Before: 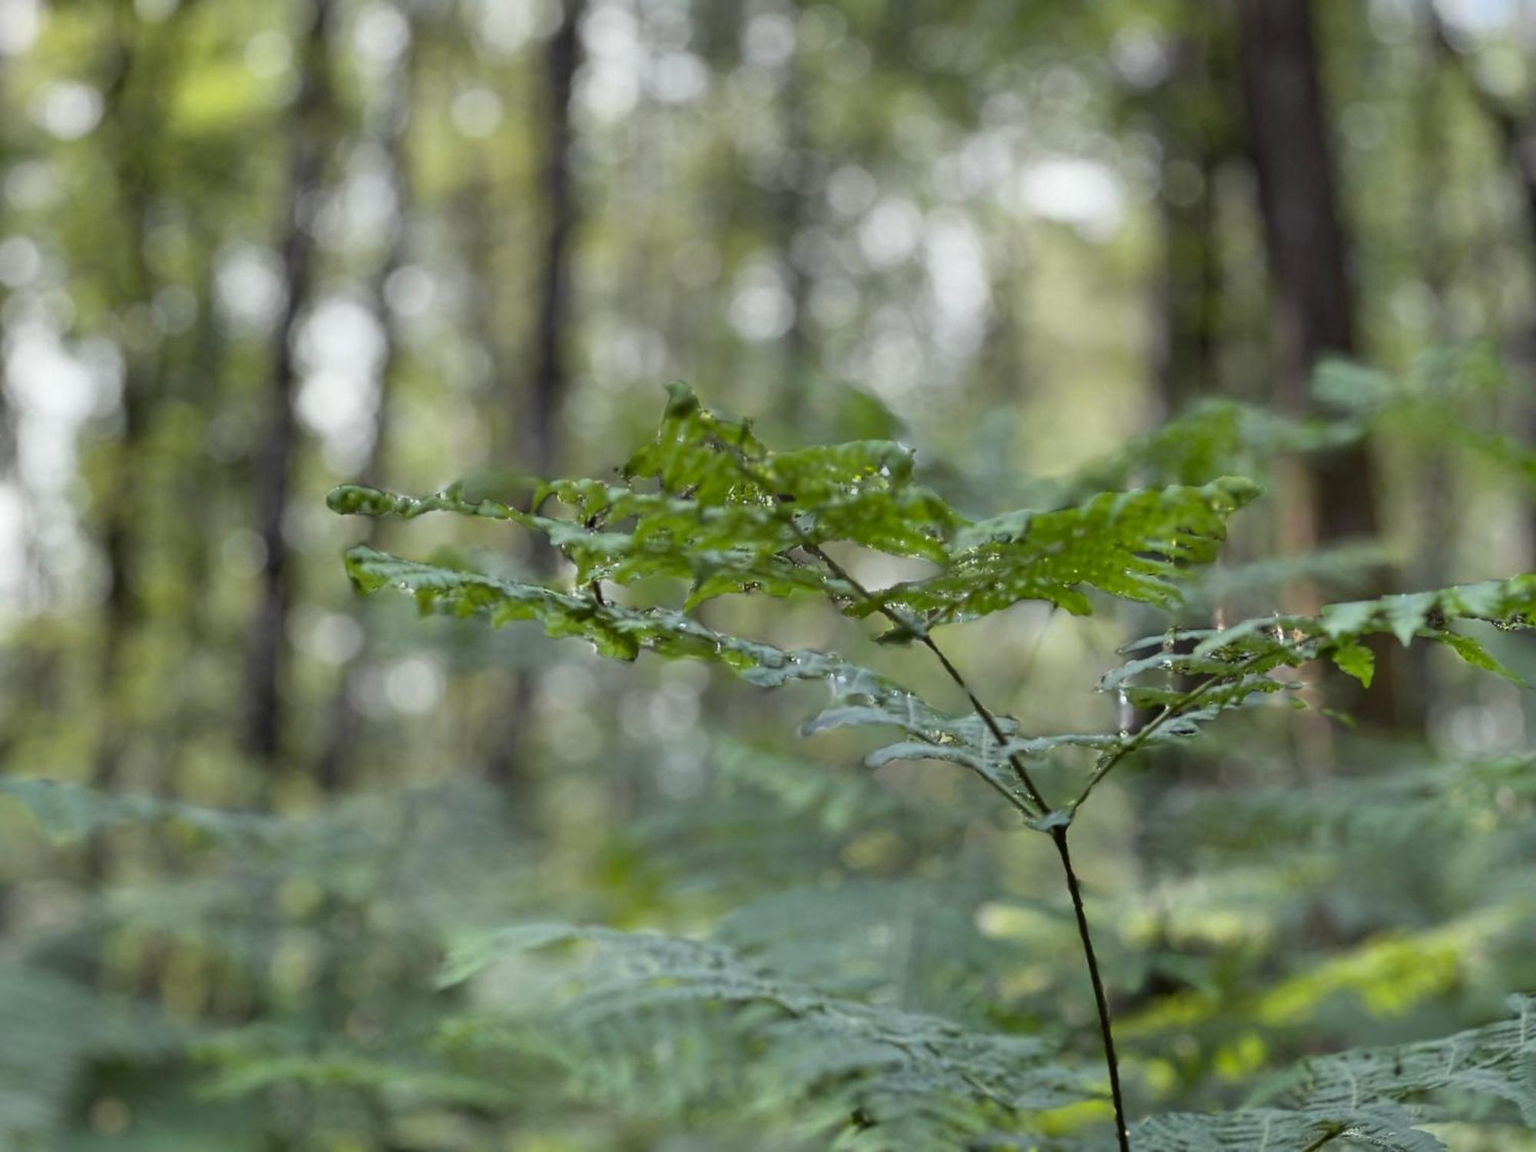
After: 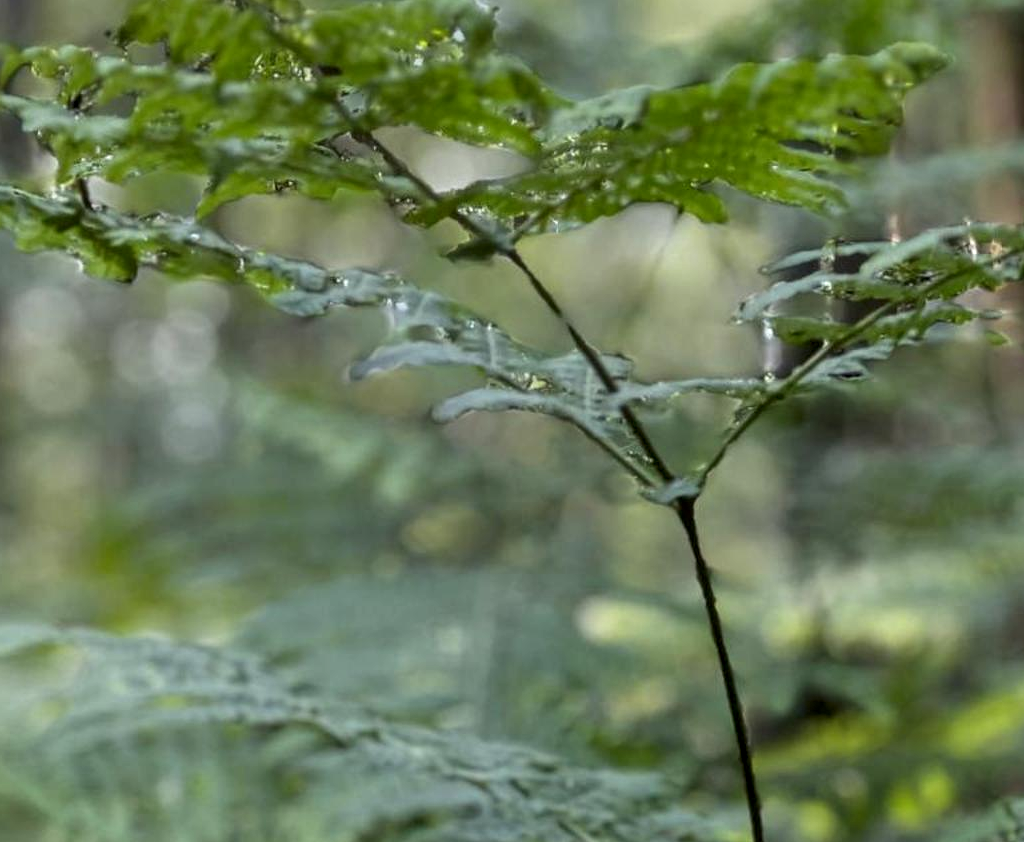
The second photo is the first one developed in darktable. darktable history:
local contrast: on, module defaults
crop: left 34.733%, top 38.58%, right 13.607%, bottom 5.233%
